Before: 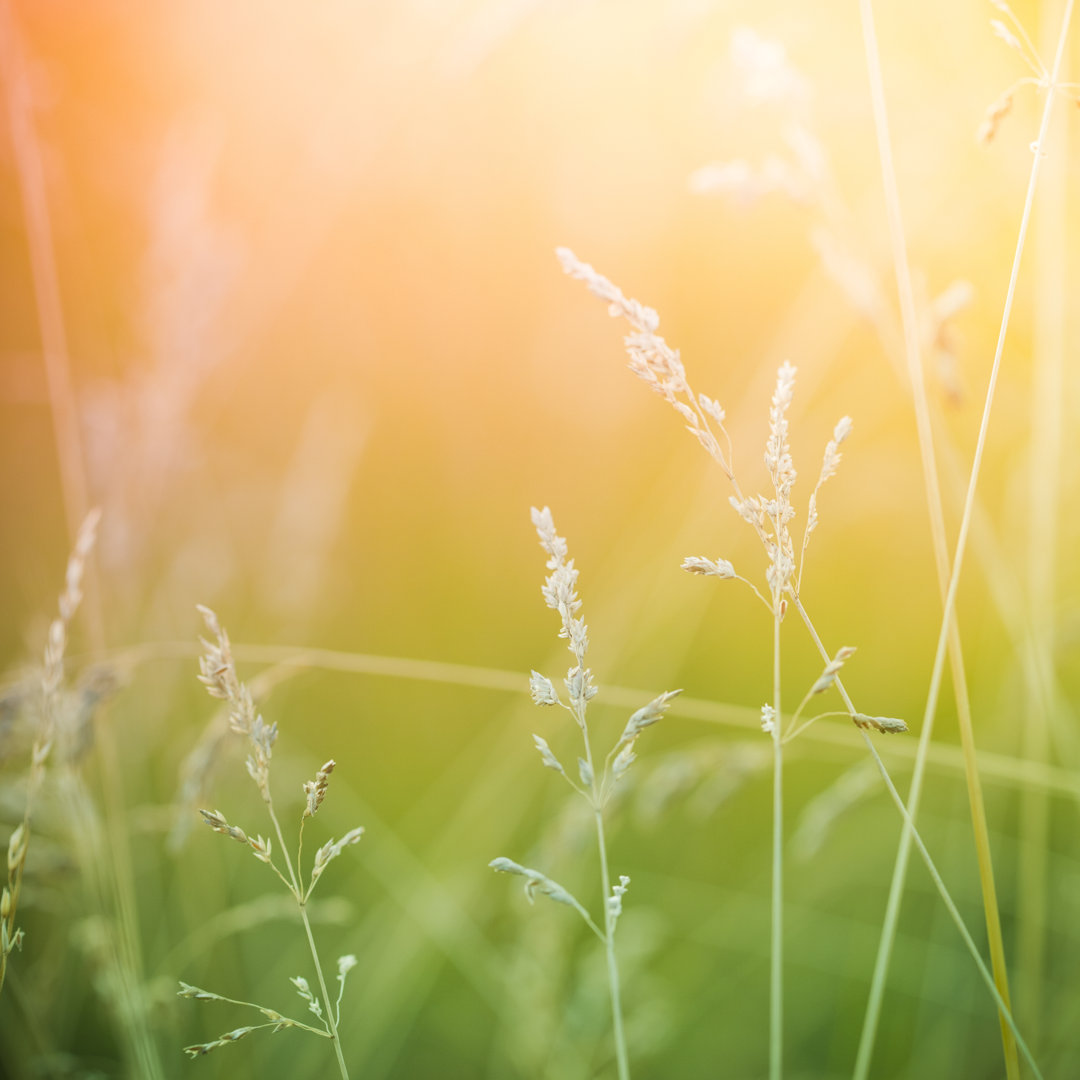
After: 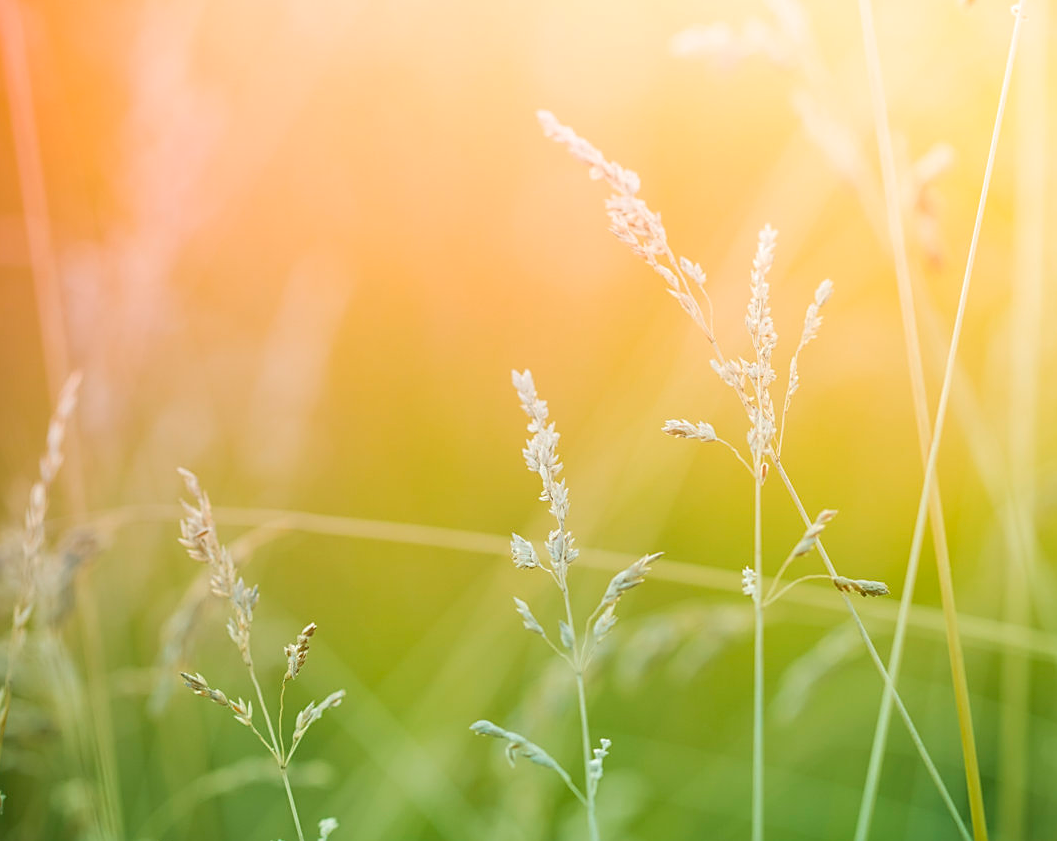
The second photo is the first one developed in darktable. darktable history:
sharpen: on, module defaults
crop and rotate: left 1.827%, top 12.747%, right 0.296%, bottom 9.346%
